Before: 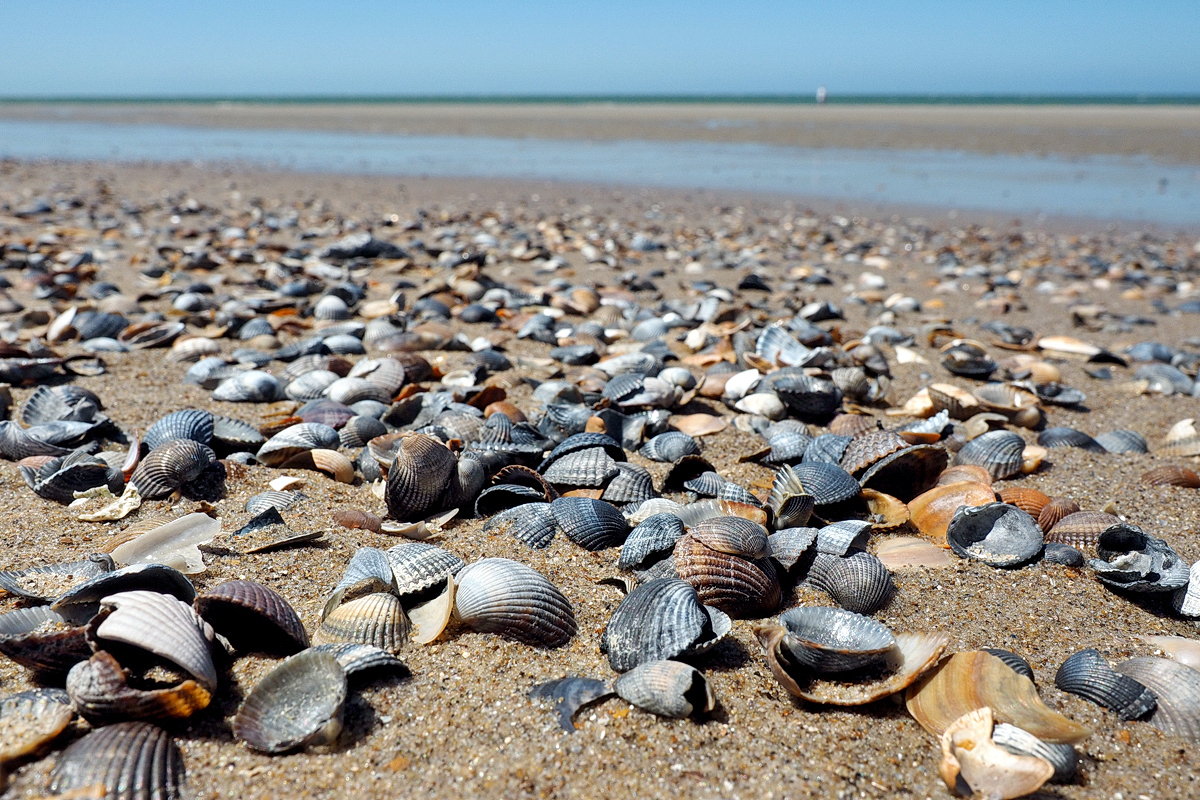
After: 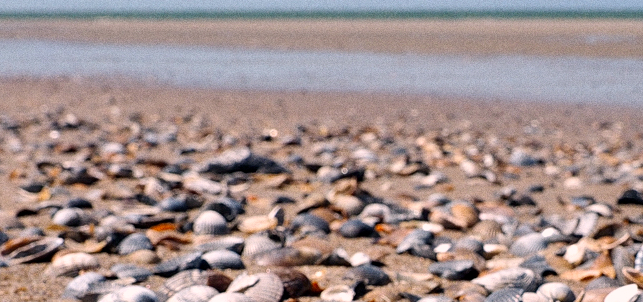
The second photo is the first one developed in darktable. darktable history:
color correction: highlights a* 12.23, highlights b* 5.41
grain: coarseness 0.09 ISO
contrast brightness saturation: saturation -0.05
crop: left 10.121%, top 10.631%, right 36.218%, bottom 51.526%
